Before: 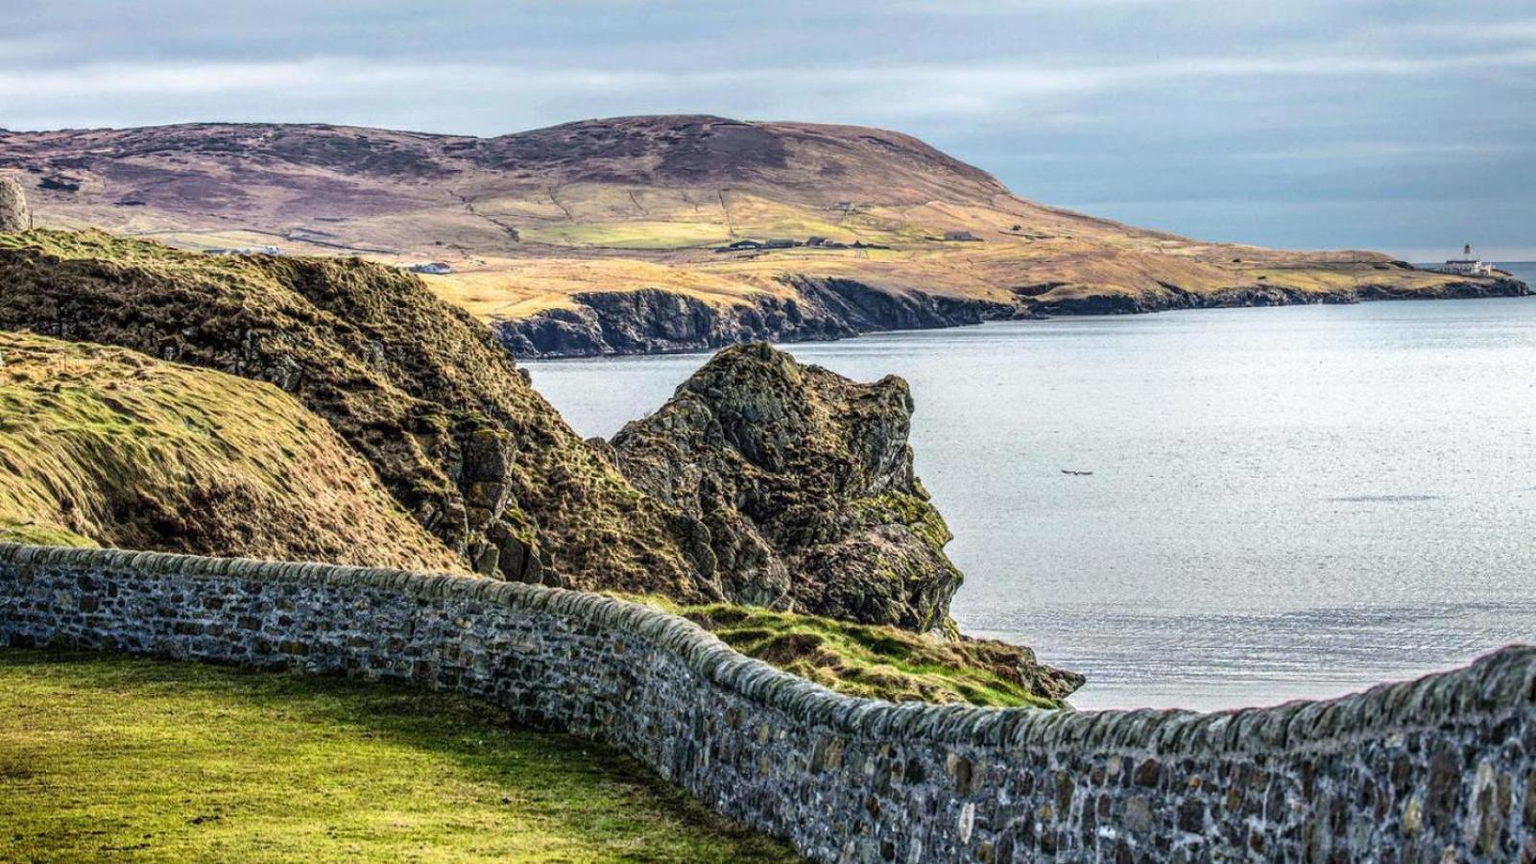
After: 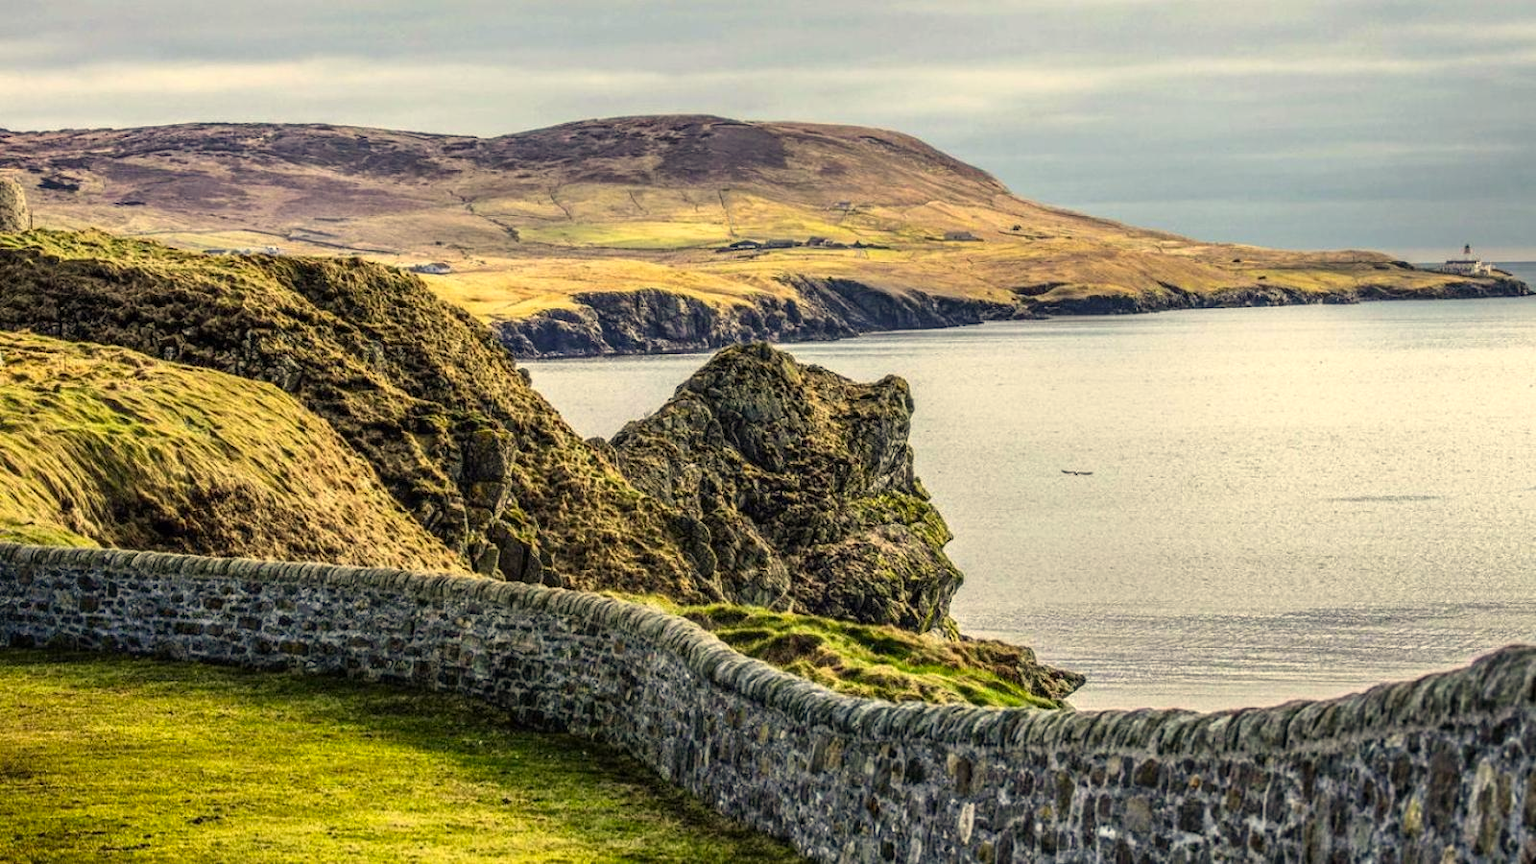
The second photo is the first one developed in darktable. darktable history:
color correction: highlights a* 2.51, highlights b* 23.17
